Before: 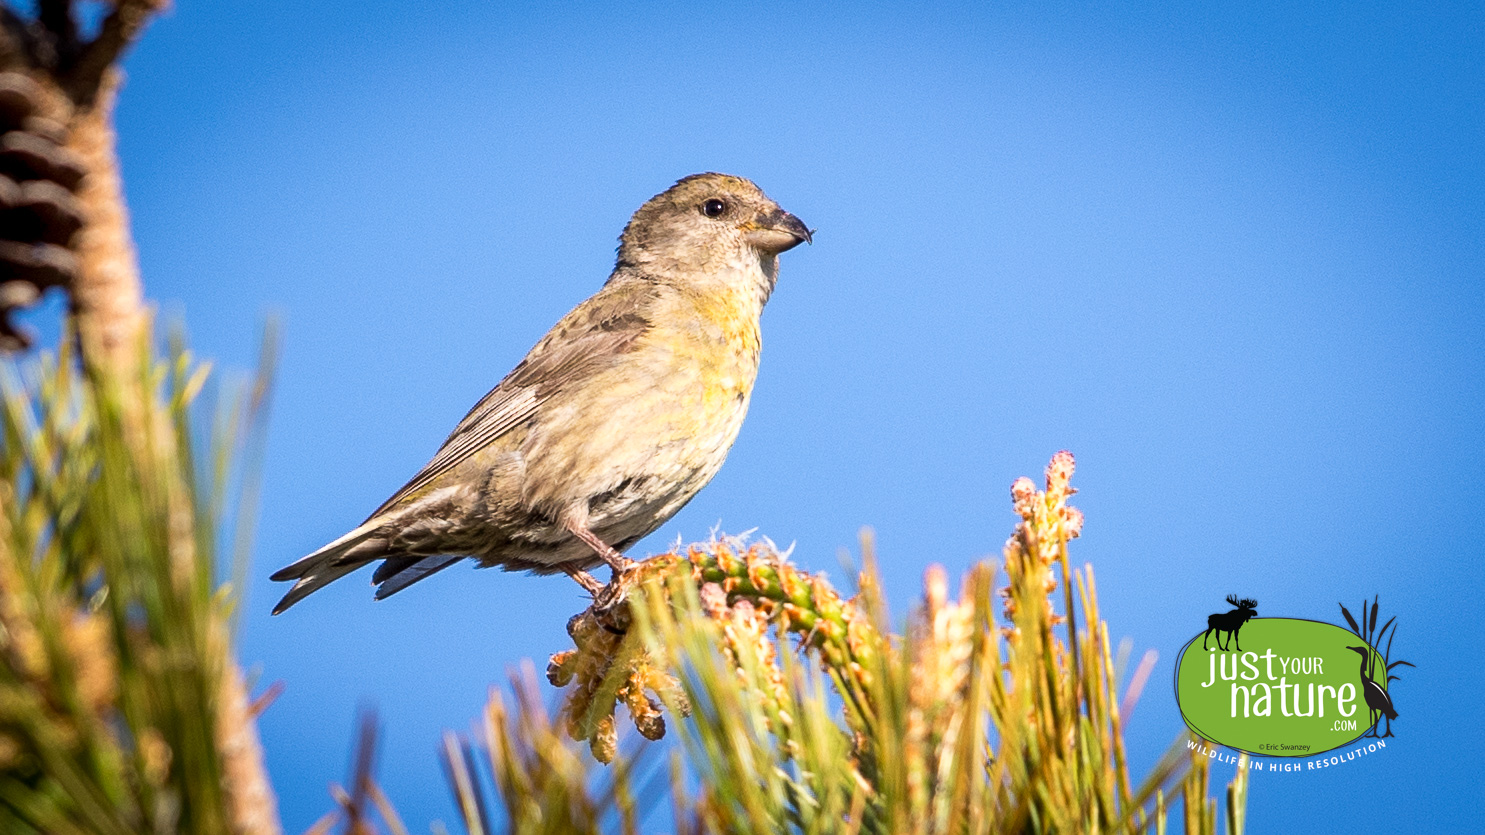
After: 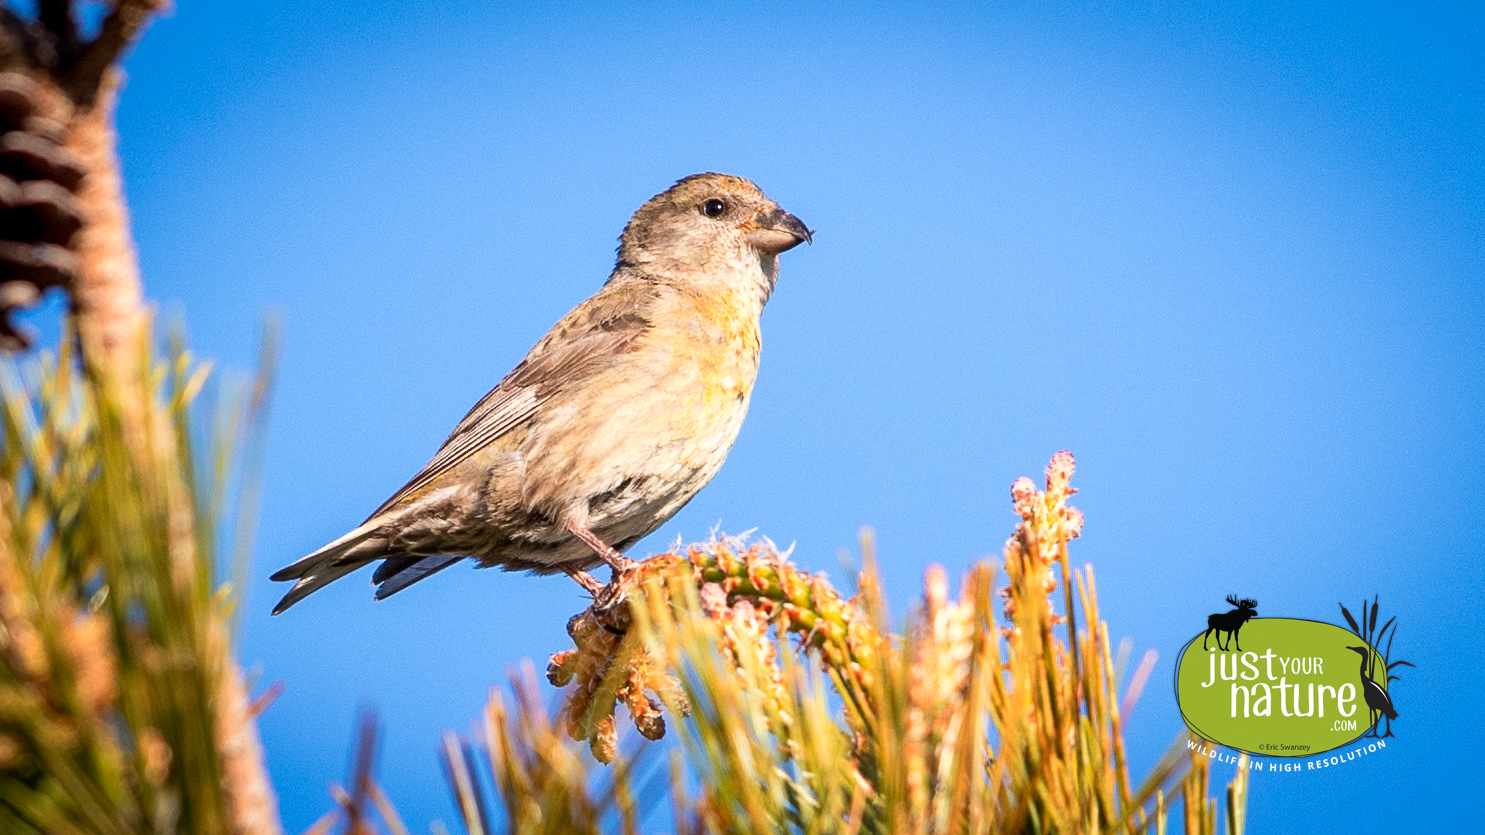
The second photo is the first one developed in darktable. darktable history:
color zones: curves: ch1 [(0.309, 0.524) (0.41, 0.329) (0.508, 0.509)]; ch2 [(0.25, 0.457) (0.75, 0.5)]
base curve: curves: ch0 [(0, 0) (0.472, 0.508) (1, 1)], preserve colors none
